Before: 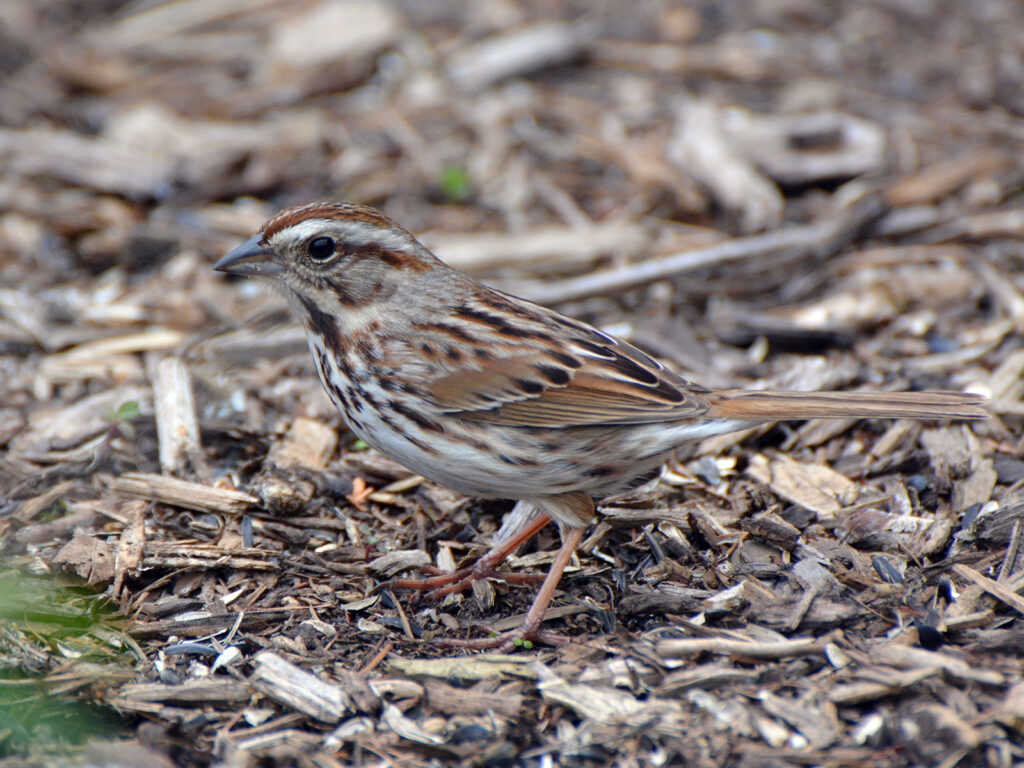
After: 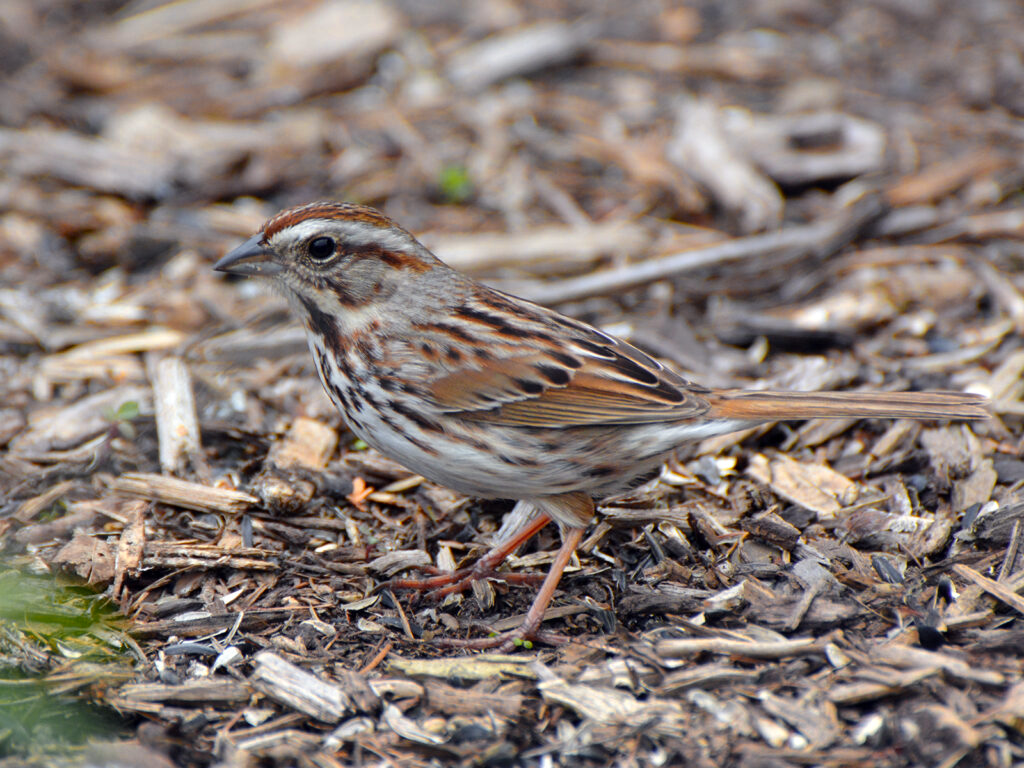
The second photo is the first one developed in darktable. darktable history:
color zones: curves: ch0 [(0, 0.511) (0.143, 0.531) (0.286, 0.56) (0.429, 0.5) (0.571, 0.5) (0.714, 0.5) (0.857, 0.5) (1, 0.5)]; ch1 [(0, 0.525) (0.143, 0.705) (0.286, 0.715) (0.429, 0.35) (0.571, 0.35) (0.714, 0.35) (0.857, 0.4) (1, 0.4)]; ch2 [(0, 0.572) (0.143, 0.512) (0.286, 0.473) (0.429, 0.45) (0.571, 0.5) (0.714, 0.5) (0.857, 0.518) (1, 0.518)]
